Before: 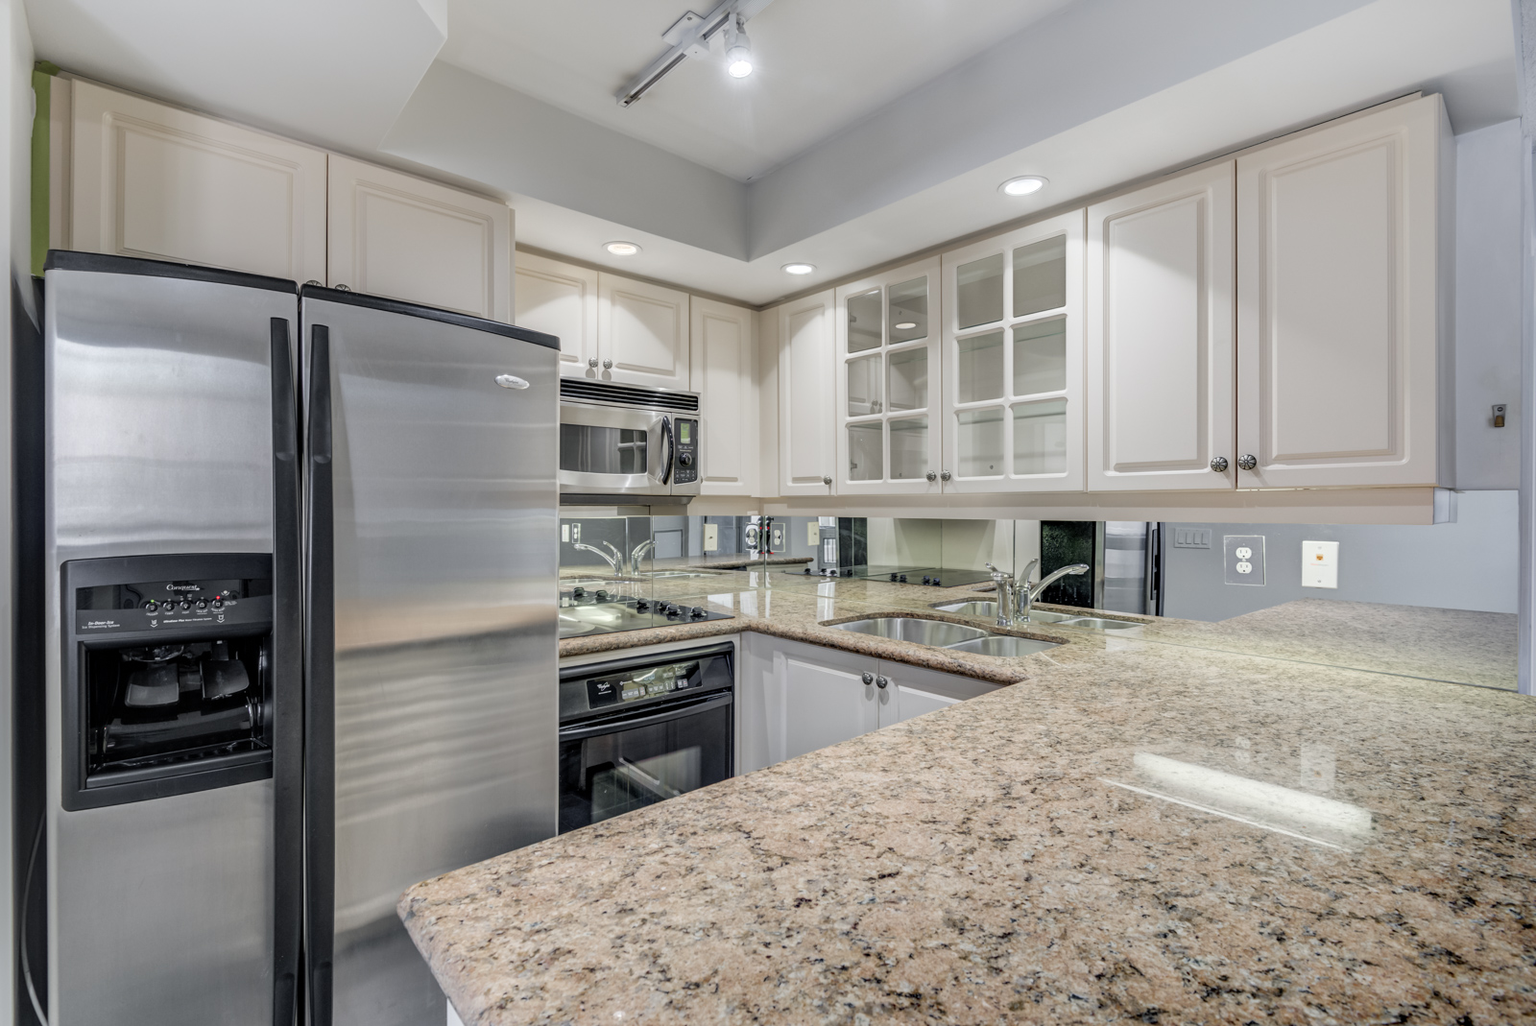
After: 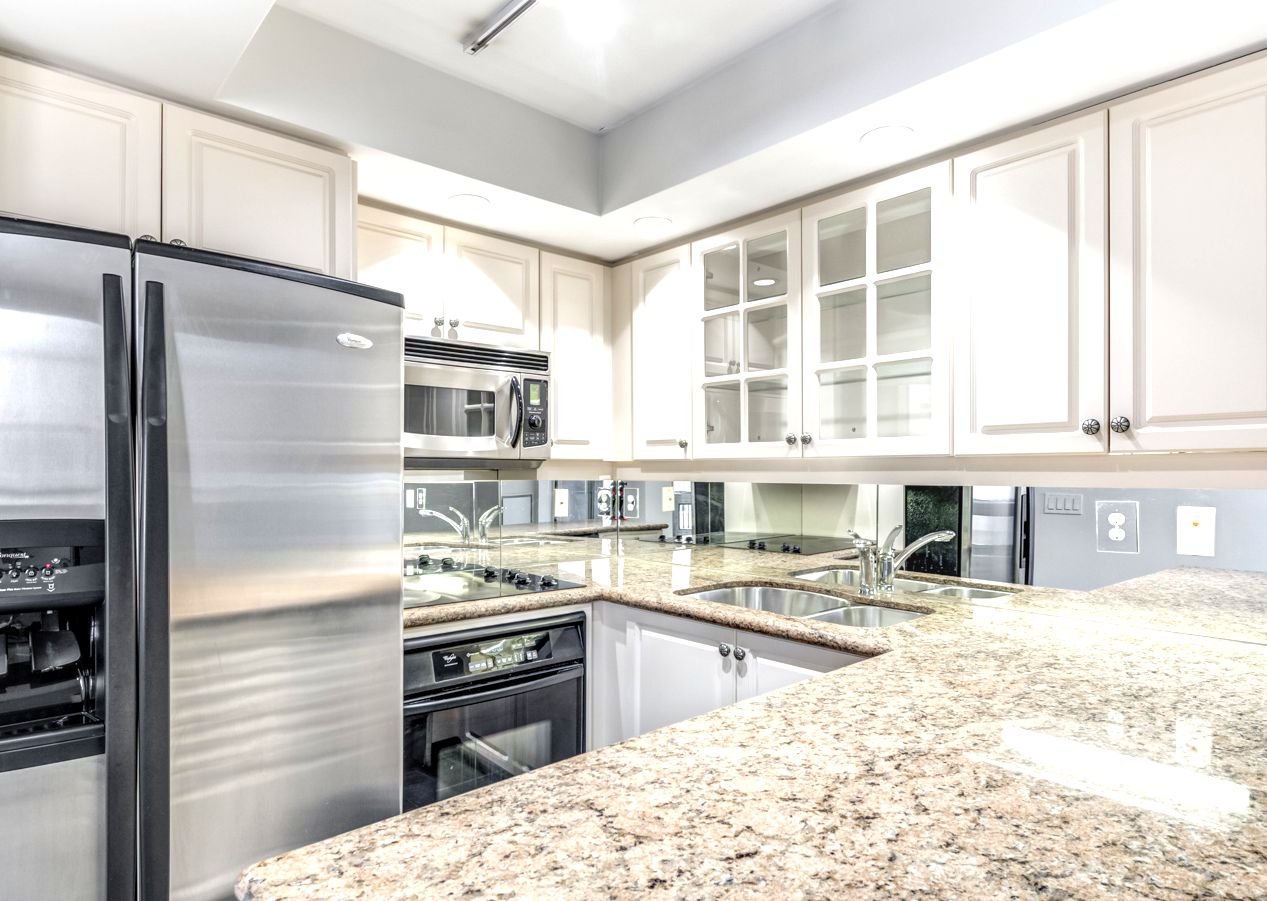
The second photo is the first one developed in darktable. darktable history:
exposure: black level correction 0, exposure 0.953 EV, compensate exposure bias true, compensate highlight preservation false
crop: left 11.225%, top 5.381%, right 9.565%, bottom 10.314%
local contrast: on, module defaults
